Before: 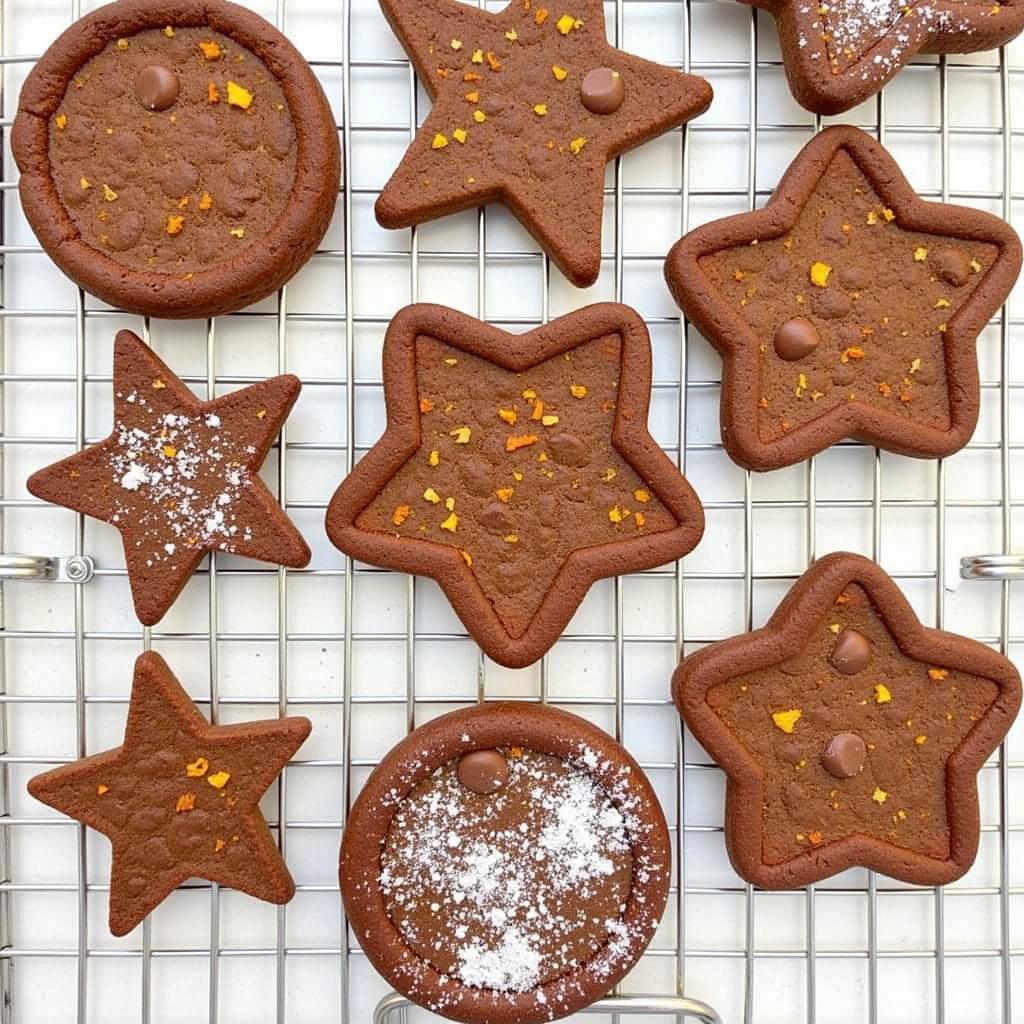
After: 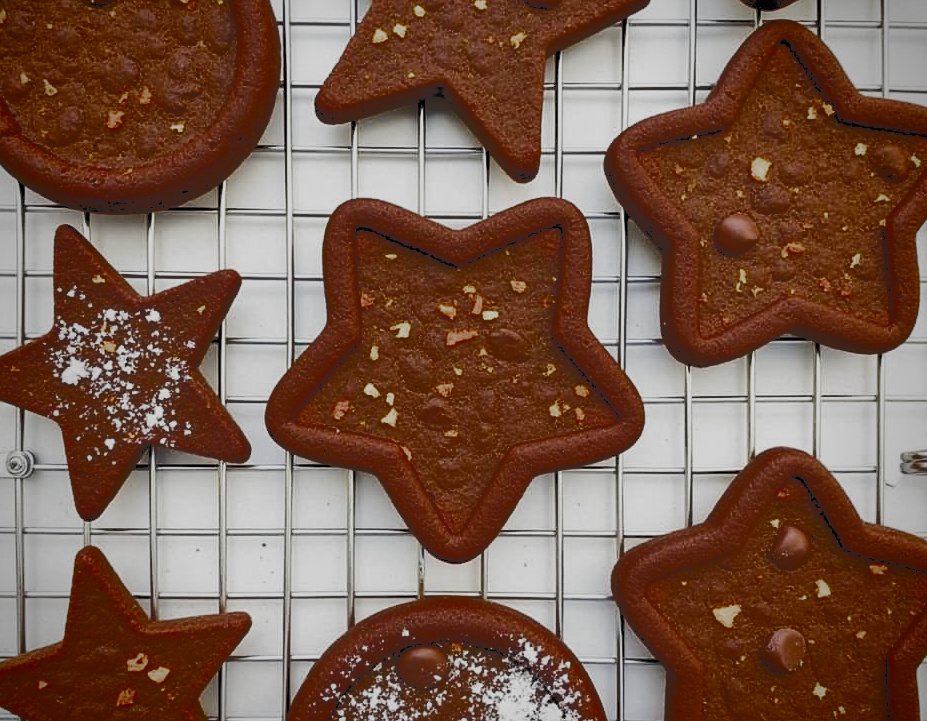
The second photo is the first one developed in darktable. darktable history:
contrast brightness saturation: brightness -0.503
filmic rgb: black relative exposure -5.1 EV, white relative exposure 3.99 EV, hardness 2.9, contrast 1.297, highlights saturation mix -28.64%, add noise in highlights 0, color science v3 (2019), use custom middle-gray values true, contrast in highlights soft
crop: left 5.955%, top 10.339%, right 3.502%, bottom 19.16%
vignetting: fall-off start 71.48%, saturation 0.365
tone curve: curves: ch0 [(0, 0) (0.003, 0.177) (0.011, 0.177) (0.025, 0.176) (0.044, 0.178) (0.069, 0.186) (0.1, 0.194) (0.136, 0.203) (0.177, 0.223) (0.224, 0.255) (0.277, 0.305) (0.335, 0.383) (0.399, 0.467) (0.468, 0.546) (0.543, 0.616) (0.623, 0.694) (0.709, 0.764) (0.801, 0.834) (0.898, 0.901) (1, 1)], color space Lab, independent channels, preserve colors none
